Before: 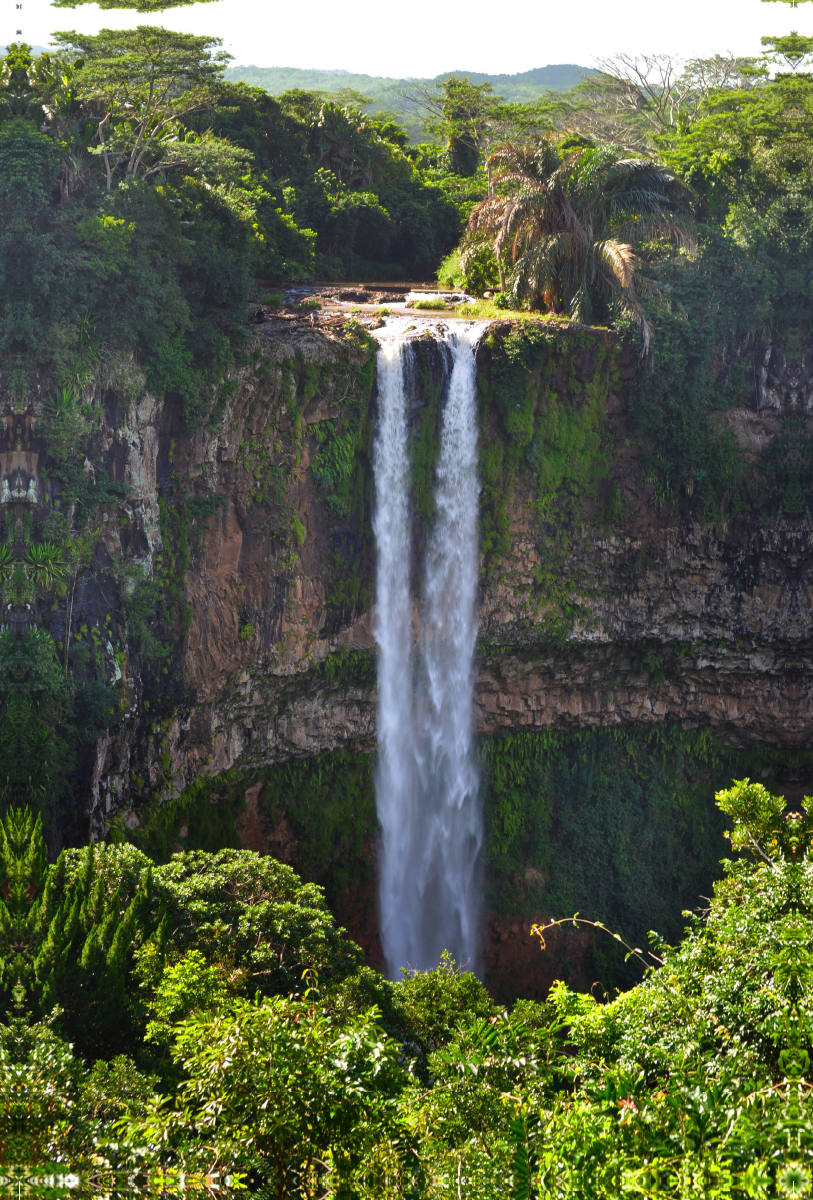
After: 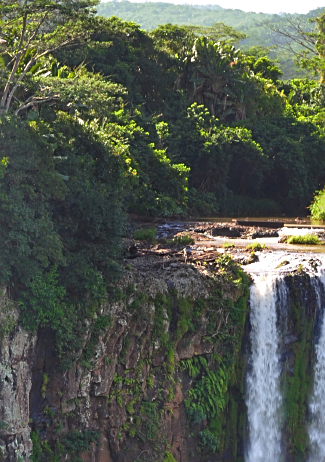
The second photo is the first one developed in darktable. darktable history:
sharpen: on, module defaults
crop: left 15.716%, top 5.439%, right 44.199%, bottom 56.056%
